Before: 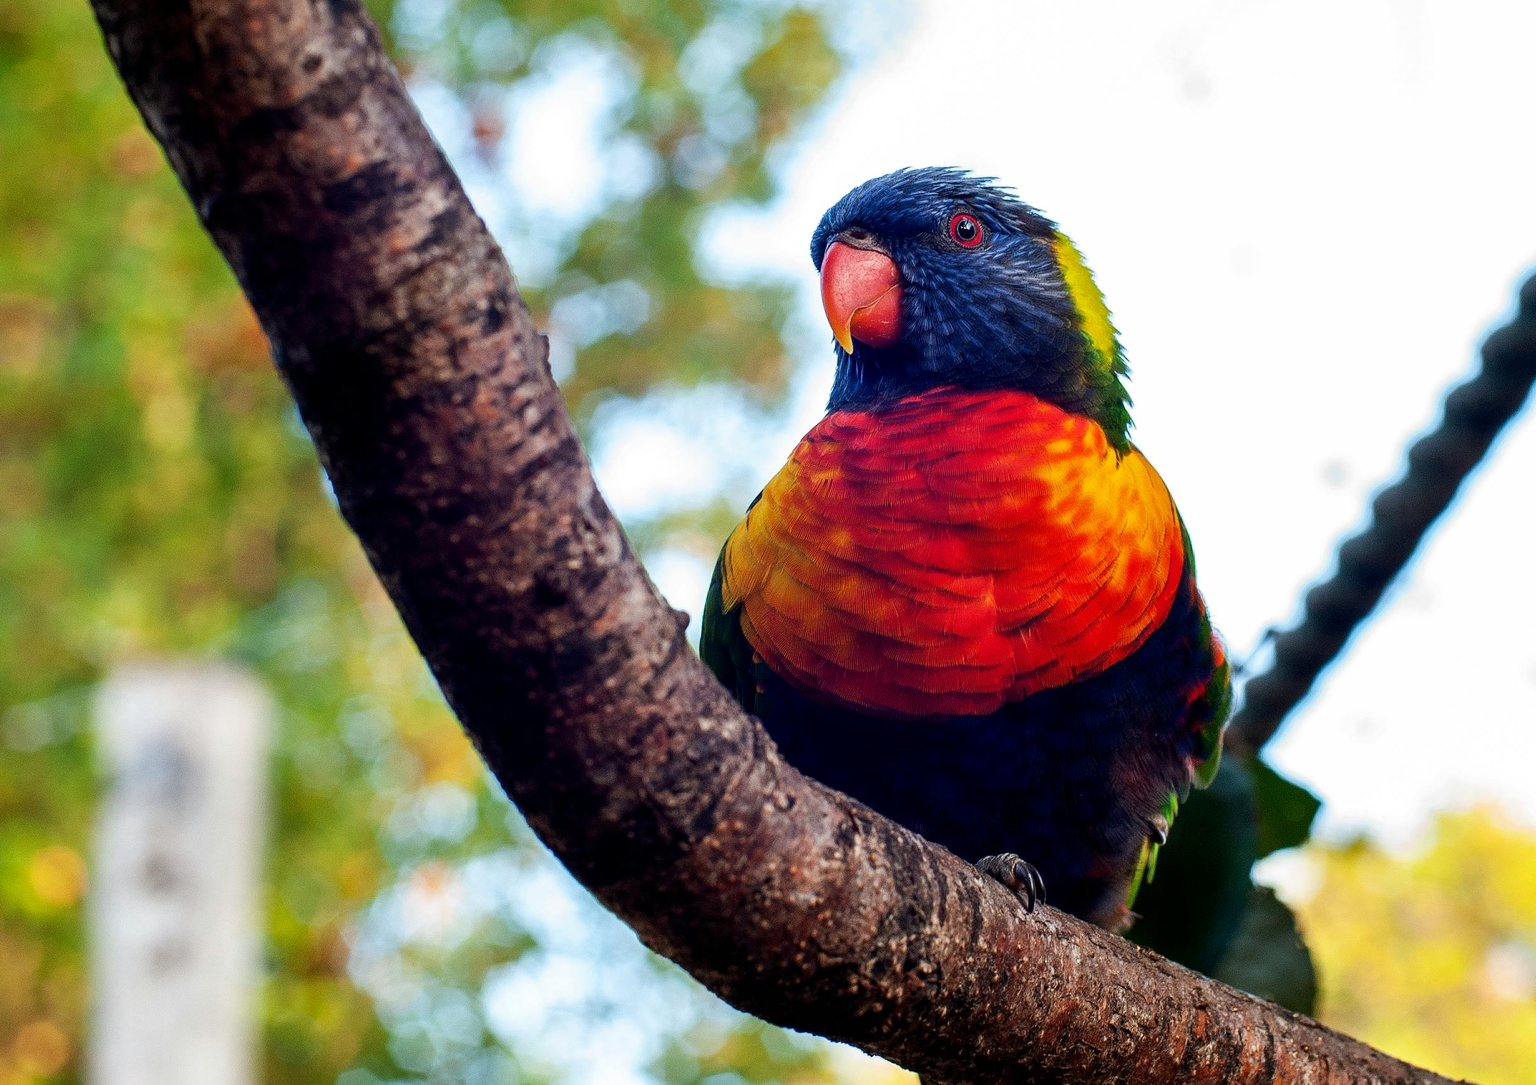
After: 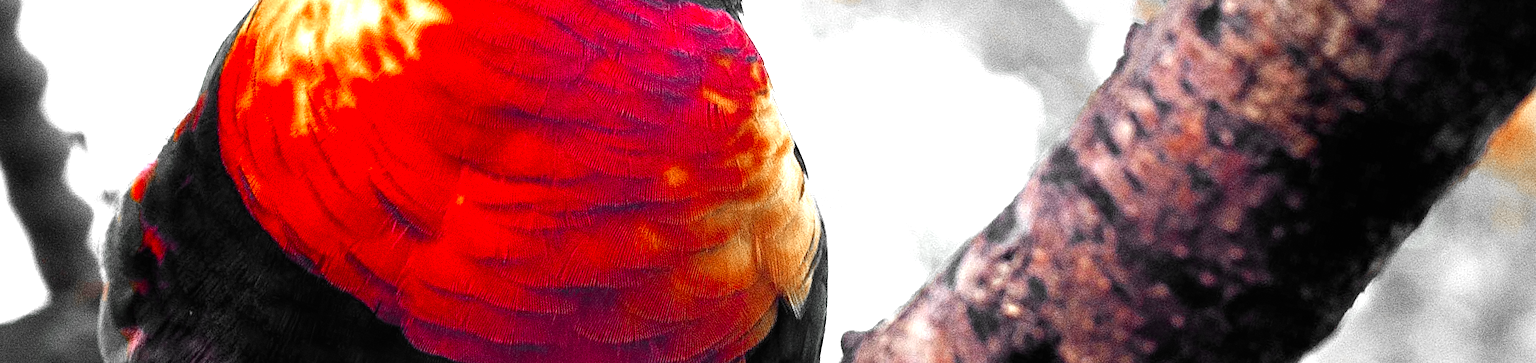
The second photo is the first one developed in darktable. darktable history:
color zones: curves: ch0 [(0, 0.497) (0.096, 0.361) (0.221, 0.538) (0.429, 0.5) (0.571, 0.5) (0.714, 0.5) (0.857, 0.5) (1, 0.497)]; ch1 [(0, 0.5) (0.143, 0.5) (0.257, -0.002) (0.429, 0.04) (0.571, -0.001) (0.714, -0.015) (0.857, 0.024) (1, 0.5)]
crop and rotate: angle 16.12°, top 30.835%, bottom 35.653%
grain: coarseness 0.09 ISO, strength 40%
base curve: curves: ch0 [(0, 0) (0.297, 0.298) (1, 1)], preserve colors none
exposure: black level correction 0, exposure 1.2 EV, compensate exposure bias true, compensate highlight preservation false
